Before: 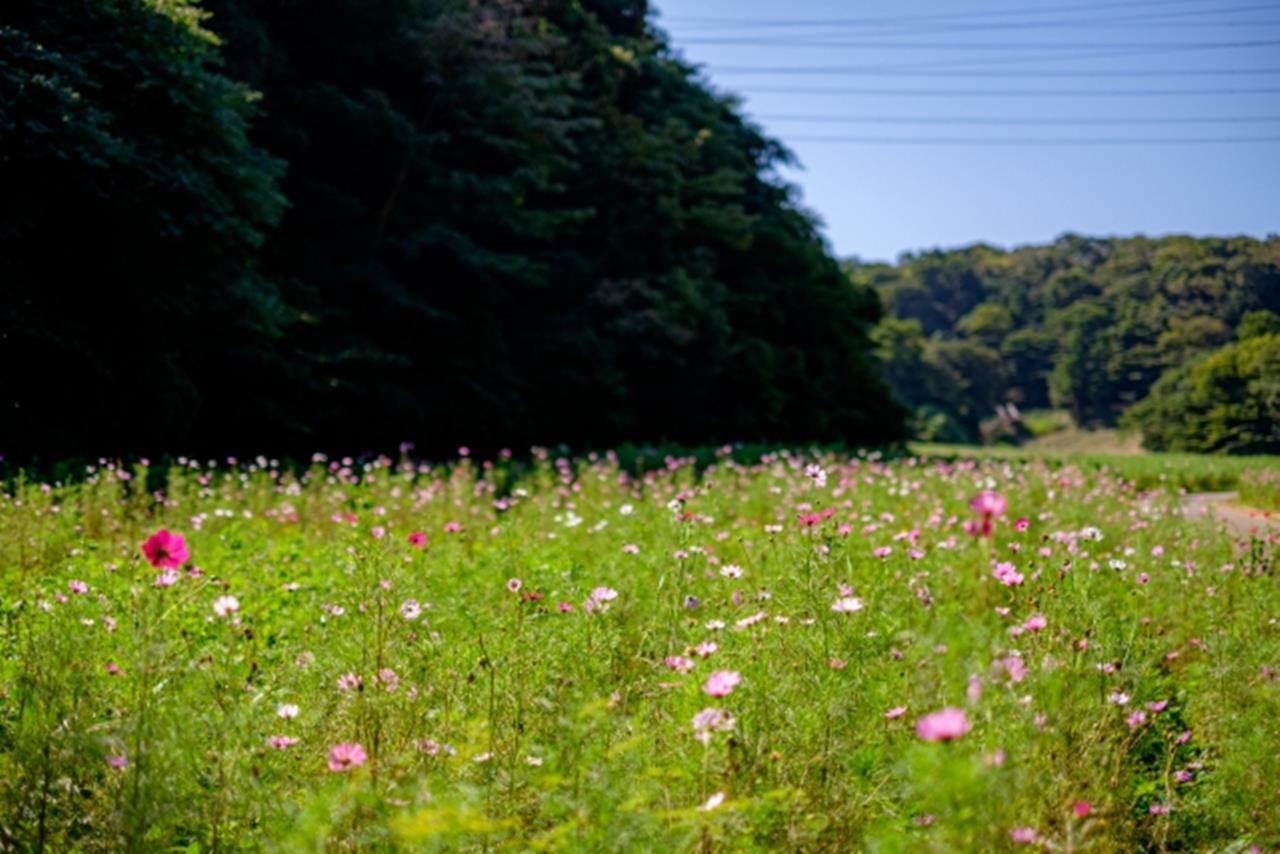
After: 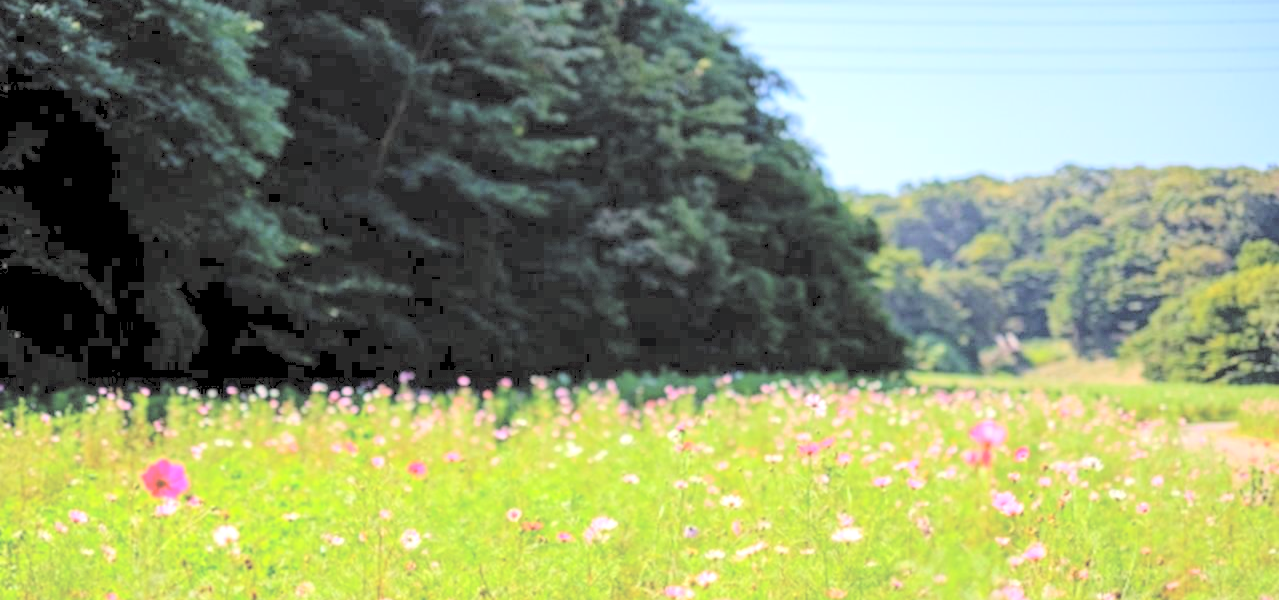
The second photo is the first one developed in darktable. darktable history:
crop and rotate: top 8.417%, bottom 21.246%
exposure: exposure 0.601 EV, compensate highlight preservation false
contrast brightness saturation: brightness 0.992
color calibration: x 0.339, y 0.355, temperature 5186.41 K
